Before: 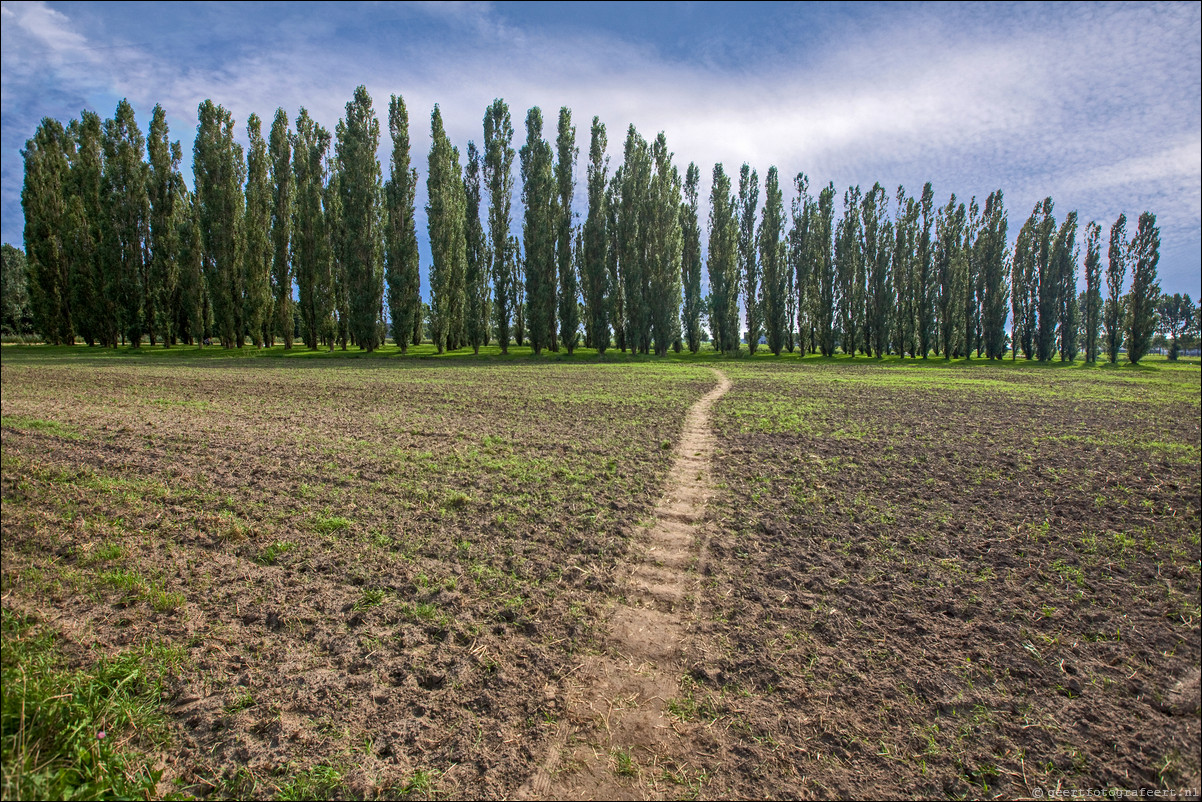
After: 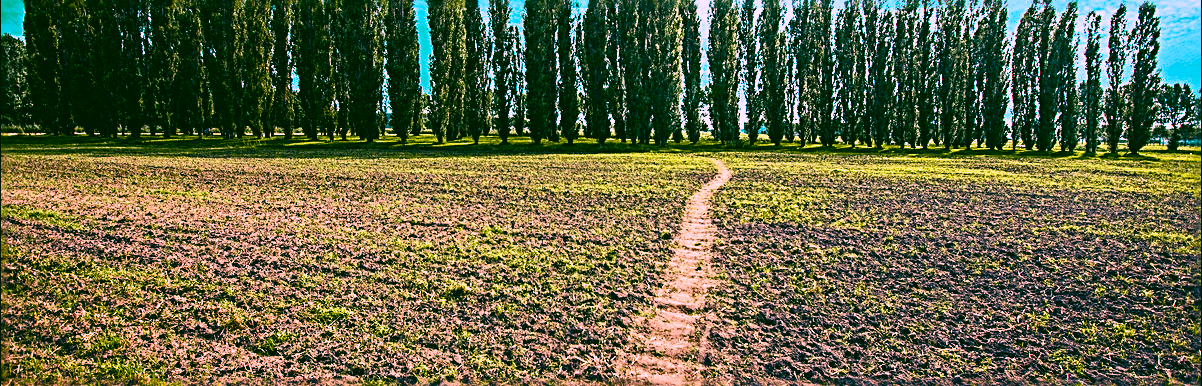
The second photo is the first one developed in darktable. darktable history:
sharpen: radius 2.845, amount 0.714
color zones: curves: ch0 [(0.254, 0.492) (0.724, 0.62)]; ch1 [(0.25, 0.528) (0.719, 0.796)]; ch2 [(0, 0.472) (0.25, 0.5) (0.73, 0.184)]
filmic rgb: black relative exposure -11.33 EV, white relative exposure 3.25 EV, hardness 6.7
tone equalizer: -8 EV -1.09 EV, -7 EV -1.05 EV, -6 EV -0.902 EV, -5 EV -0.582 EV, -3 EV 0.575 EV, -2 EV 0.858 EV, -1 EV 1 EV, +0 EV 1.06 EV, edges refinement/feathering 500, mask exposure compensation -1.57 EV, preserve details no
crop and rotate: top 26.218%, bottom 25.595%
color correction: highlights a* 16.4, highlights b* 0.259, shadows a* -14.91, shadows b* -14.5, saturation 1.53
color balance rgb: linear chroma grading › global chroma 14.519%, perceptual saturation grading › global saturation 20%, perceptual saturation grading › highlights -49.263%, perceptual saturation grading › shadows 24.537%, global vibrance 20%
